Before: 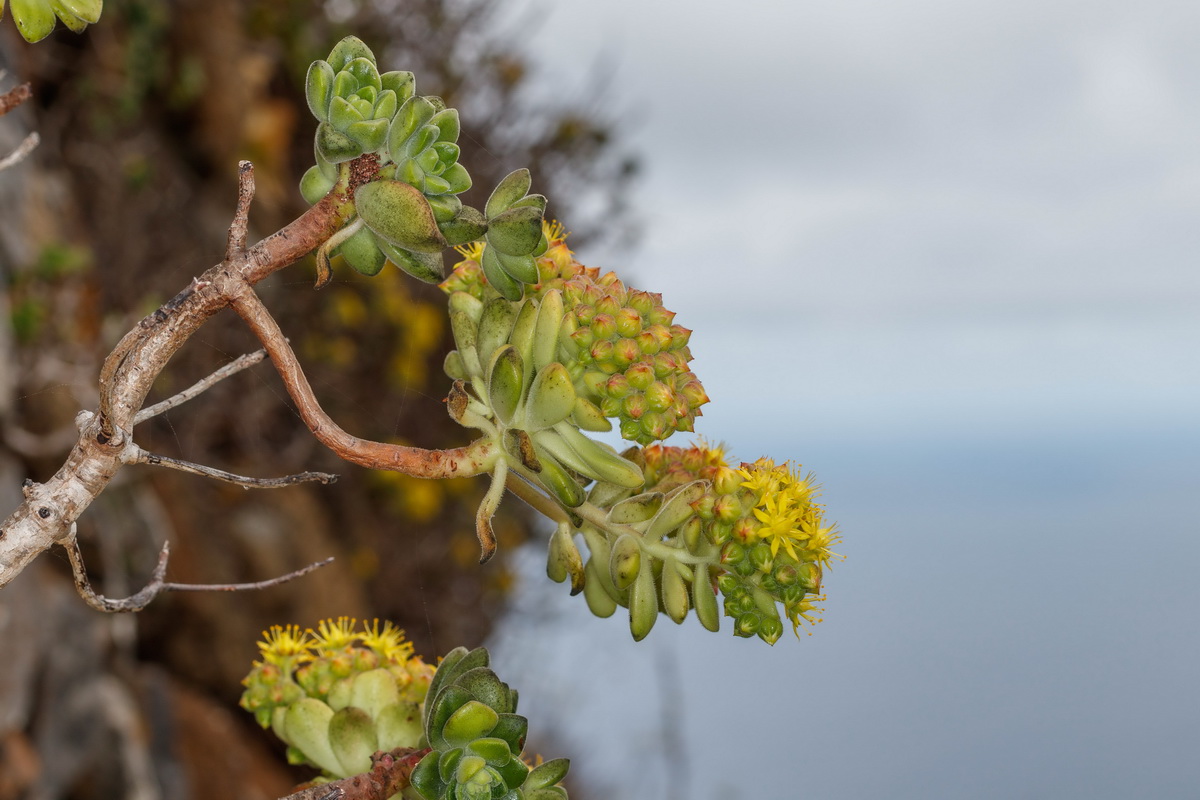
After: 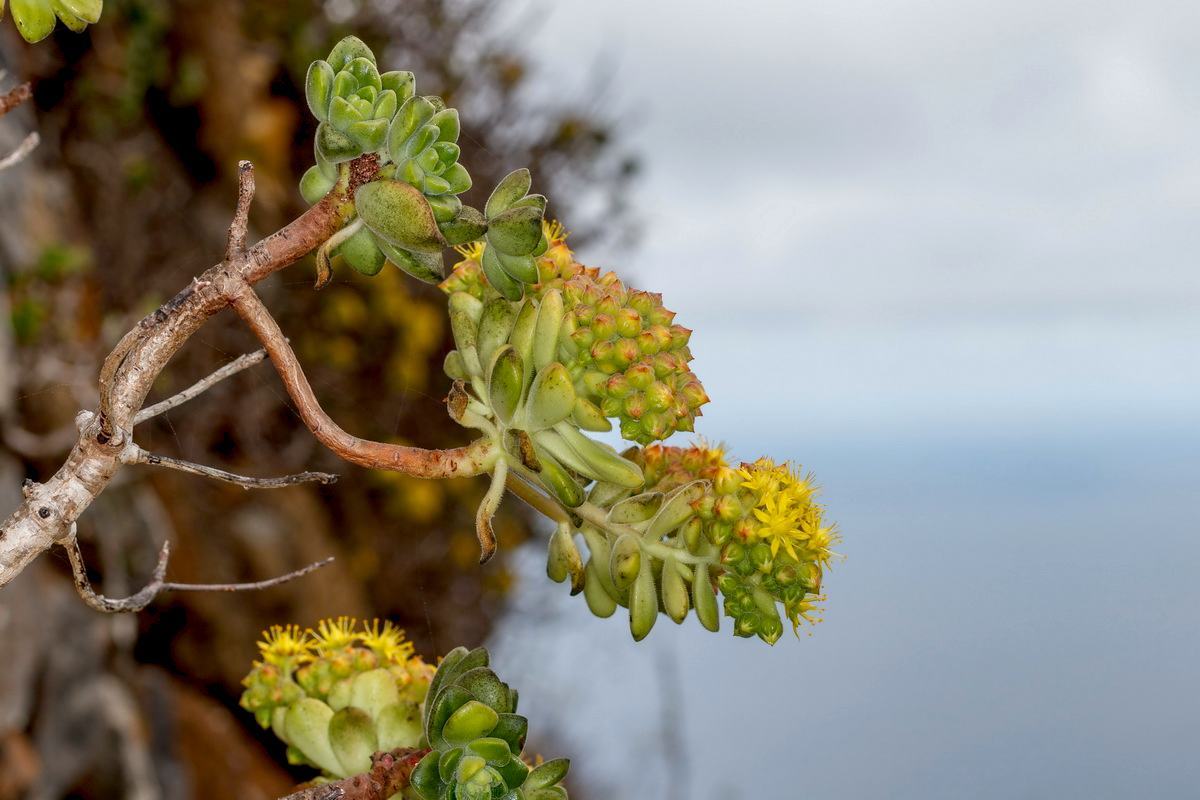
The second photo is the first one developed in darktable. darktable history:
levels: levels [0, 0.48, 0.961]
exposure: black level correction 0.01, exposure 0.015 EV, compensate exposure bias true, compensate highlight preservation false
